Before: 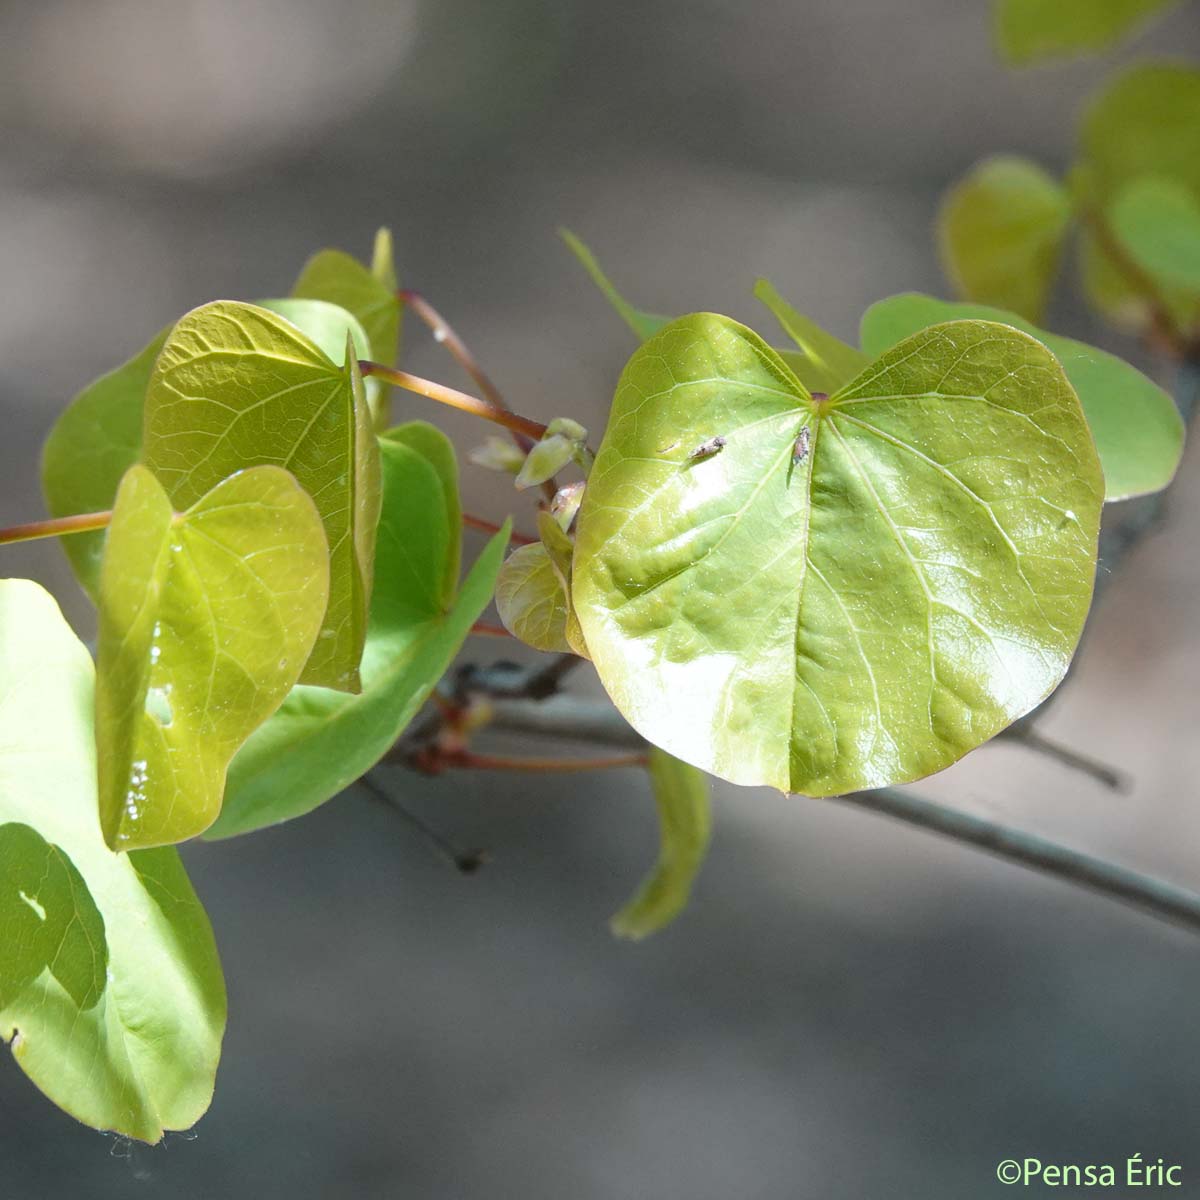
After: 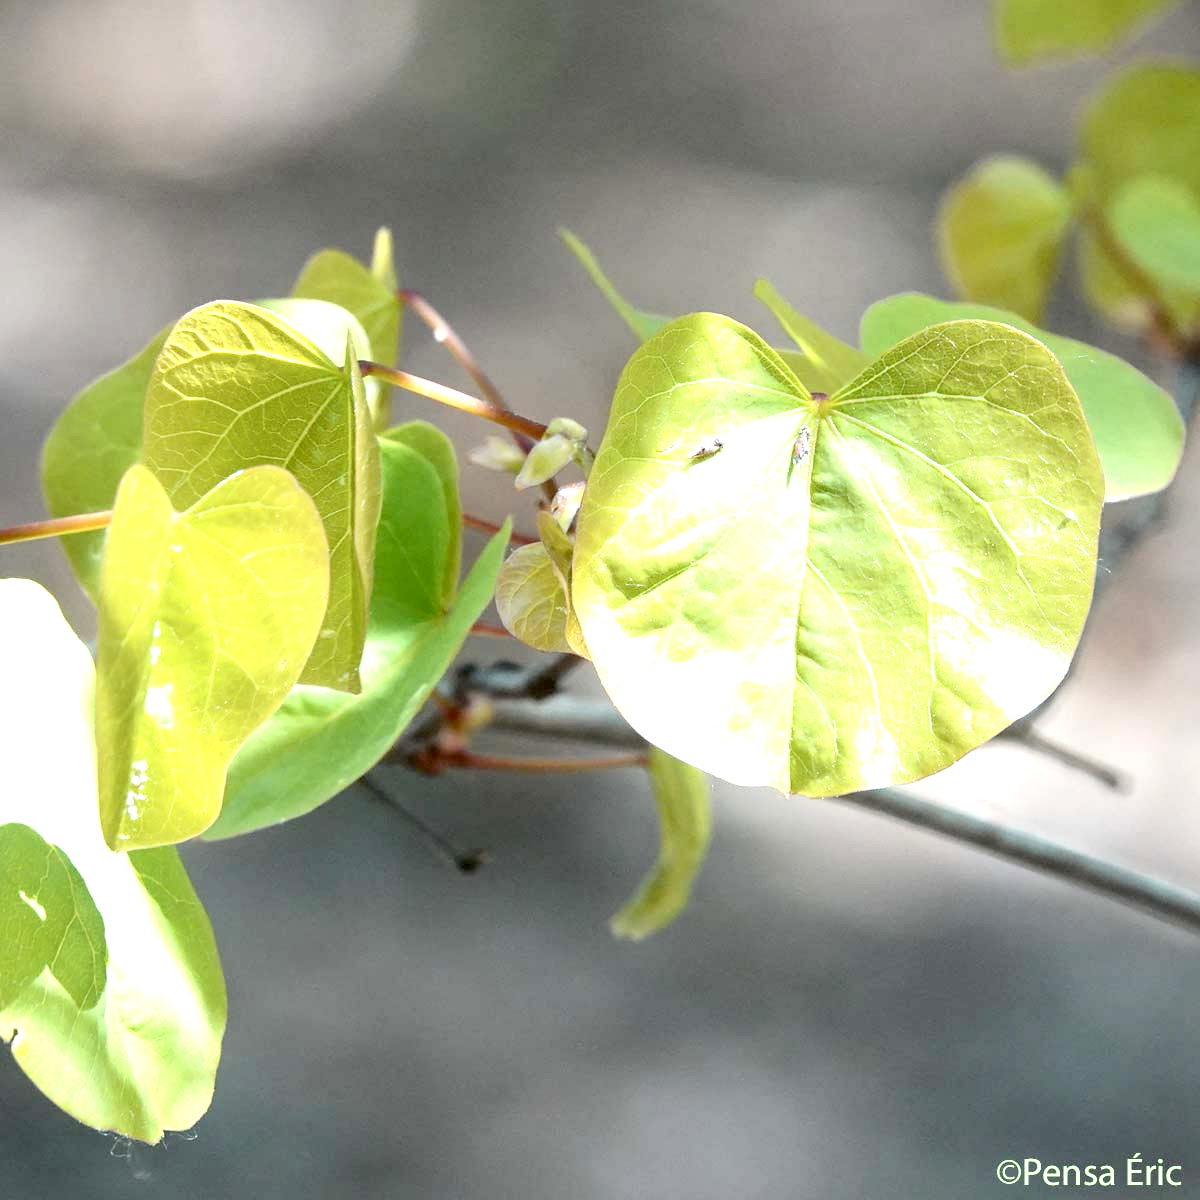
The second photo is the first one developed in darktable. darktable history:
exposure: black level correction 0.01, exposure 1 EV, compensate exposure bias true, compensate highlight preservation false
contrast brightness saturation: contrast 0.108, saturation -0.152
